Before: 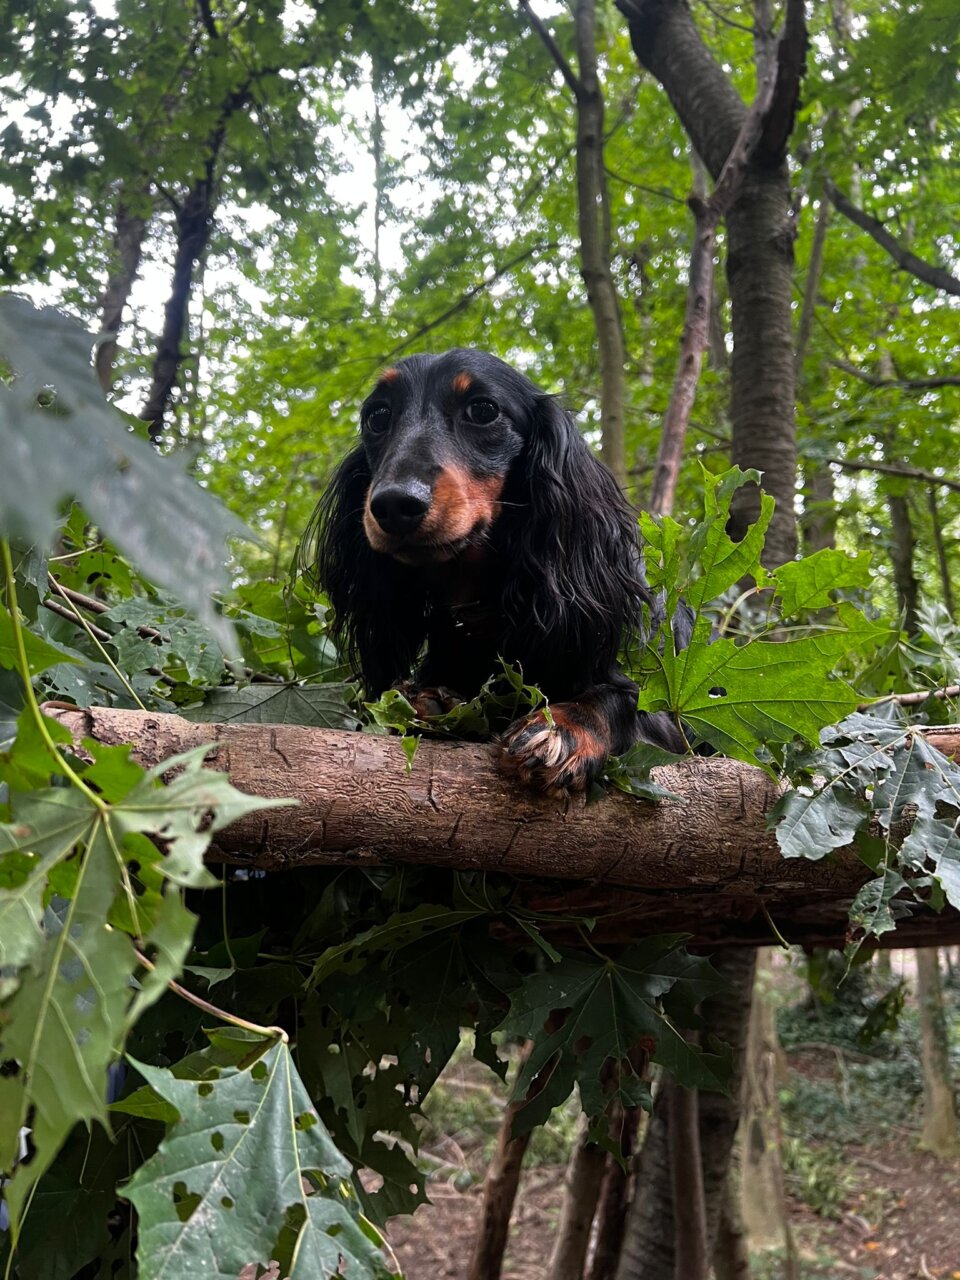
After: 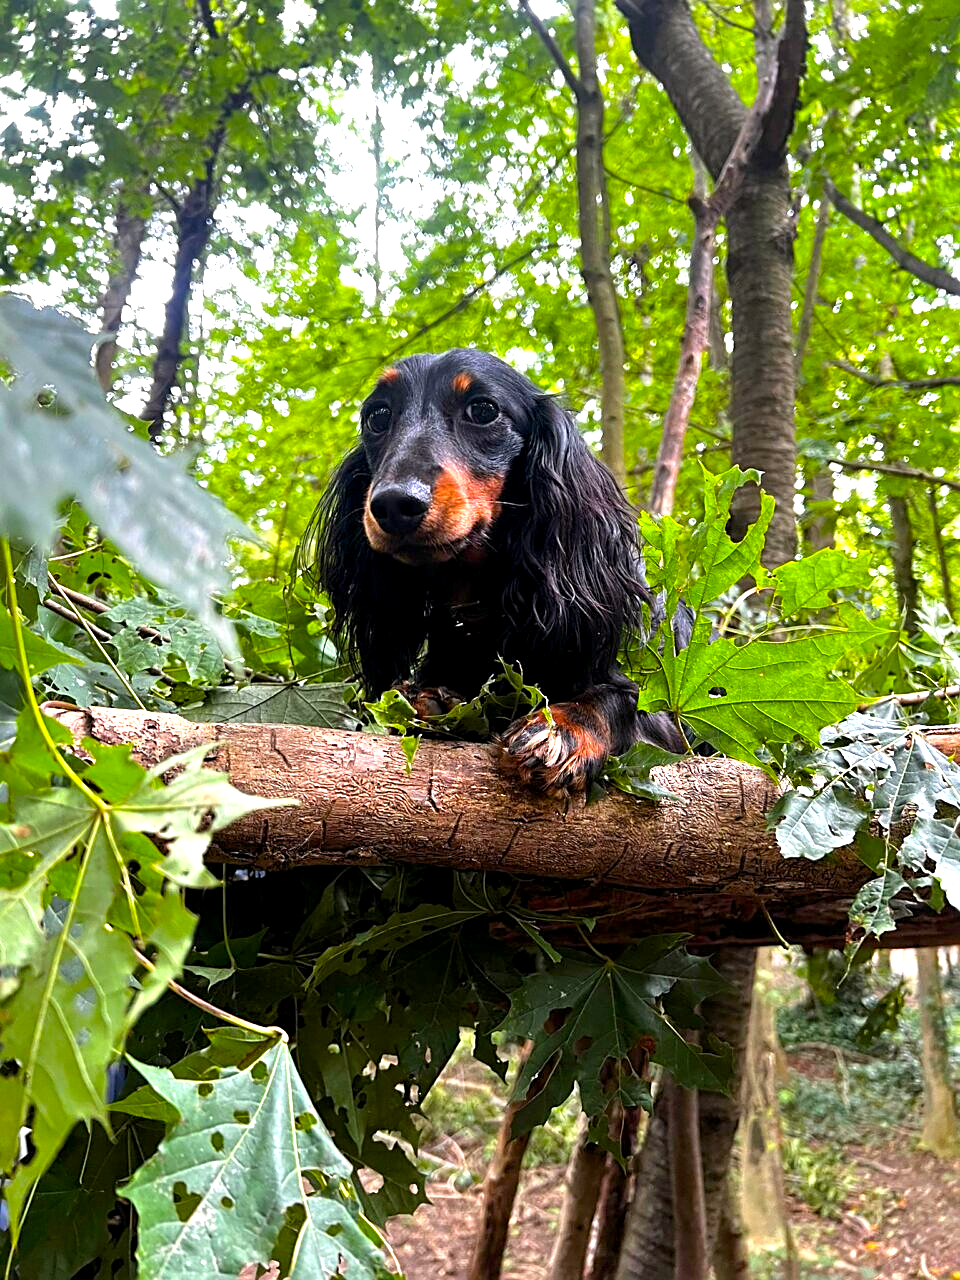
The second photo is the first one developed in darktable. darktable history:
sharpen: on, module defaults
exposure: black level correction 0.001, exposure 1.119 EV, compensate highlight preservation false
color balance rgb: shadows lift › chroma 1.022%, shadows lift › hue 30.64°, linear chroma grading › global chroma 15.536%, perceptual saturation grading › global saturation 25.839%
